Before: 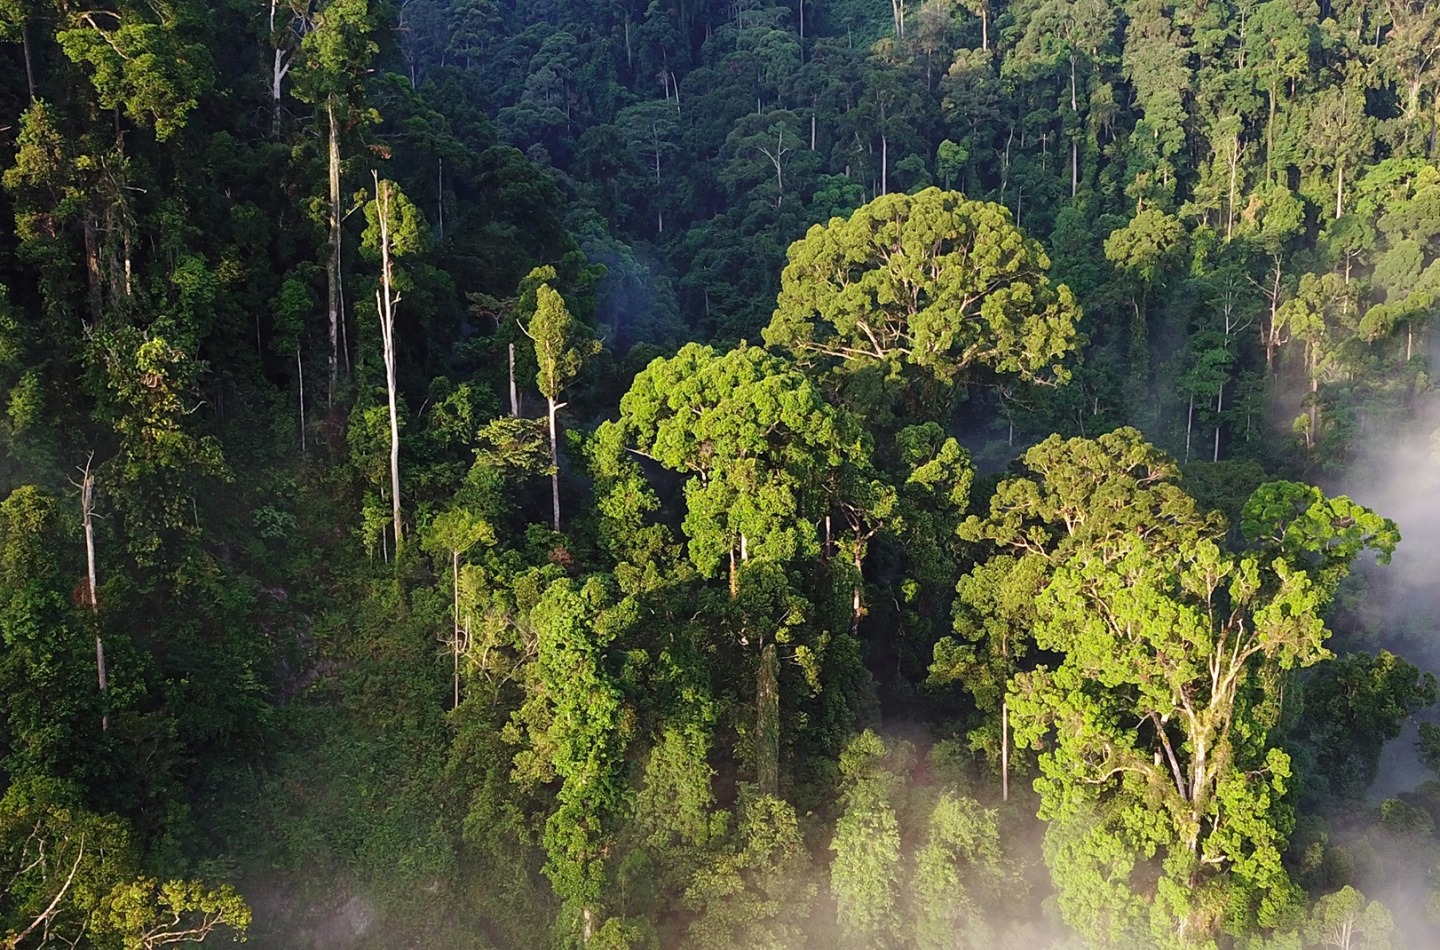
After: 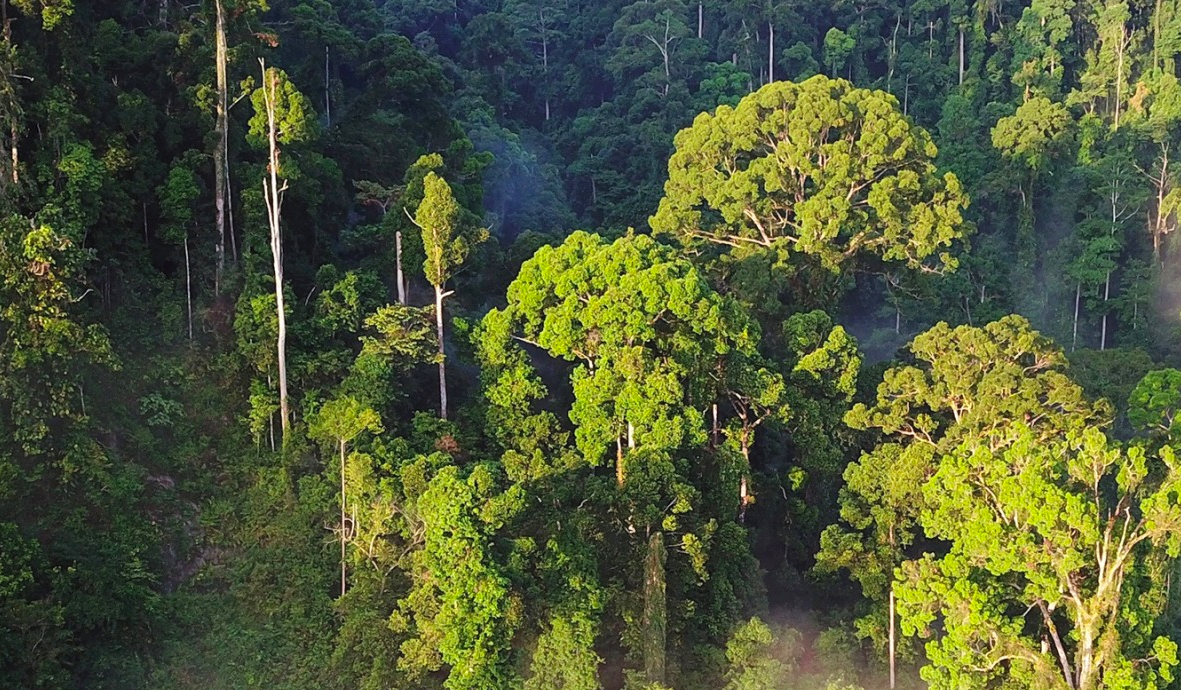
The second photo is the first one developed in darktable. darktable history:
tone equalizer: edges refinement/feathering 500, mask exposure compensation -1.57 EV, preserve details no
contrast brightness saturation: brightness 0.093, saturation 0.191
crop: left 7.859%, top 11.873%, right 10.112%, bottom 15.436%
